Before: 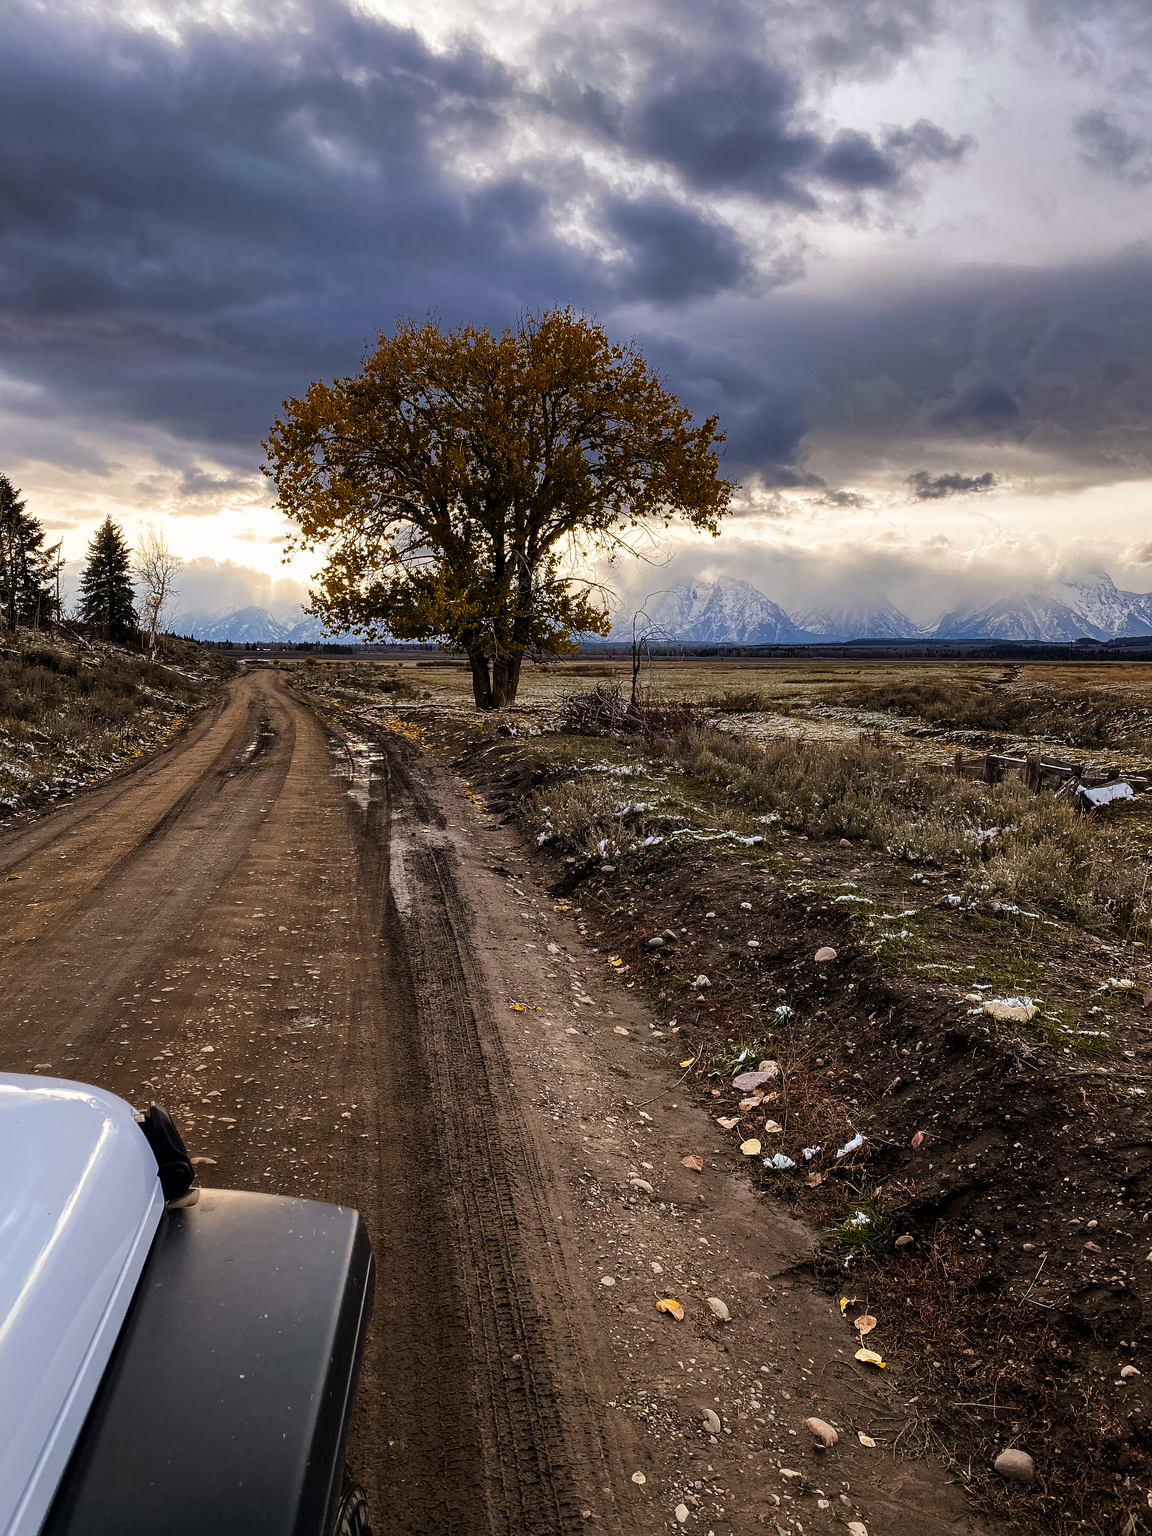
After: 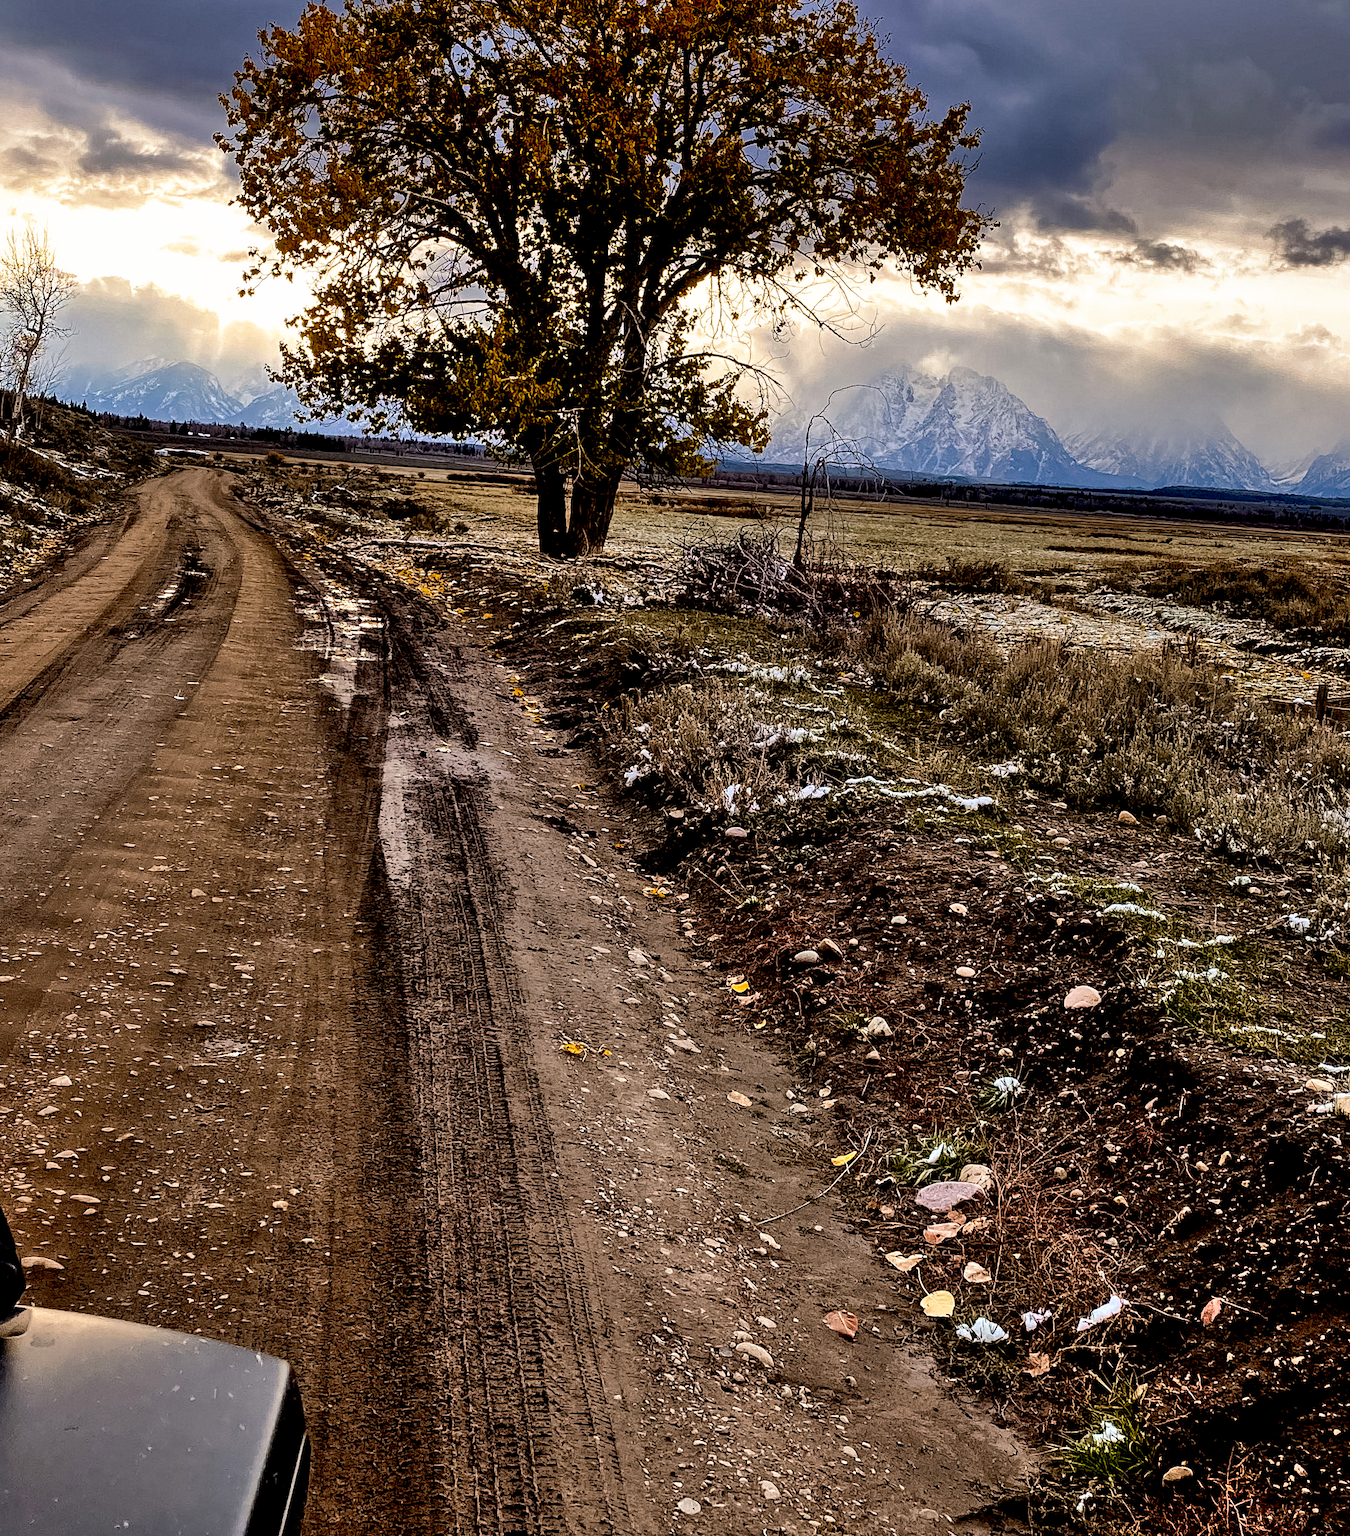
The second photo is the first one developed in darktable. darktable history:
color calibration: illuminant same as pipeline (D50), adaptation XYZ, x 0.347, y 0.358, temperature 5014.56 K
shadows and highlights: white point adjustment 0.042, soften with gaussian
crop and rotate: angle -4.05°, left 9.747%, top 21.212%, right 12.098%, bottom 12.127%
base curve: curves: ch0 [(0.017, 0) (0.425, 0.441) (0.844, 0.933) (1, 1)], preserve colors none
